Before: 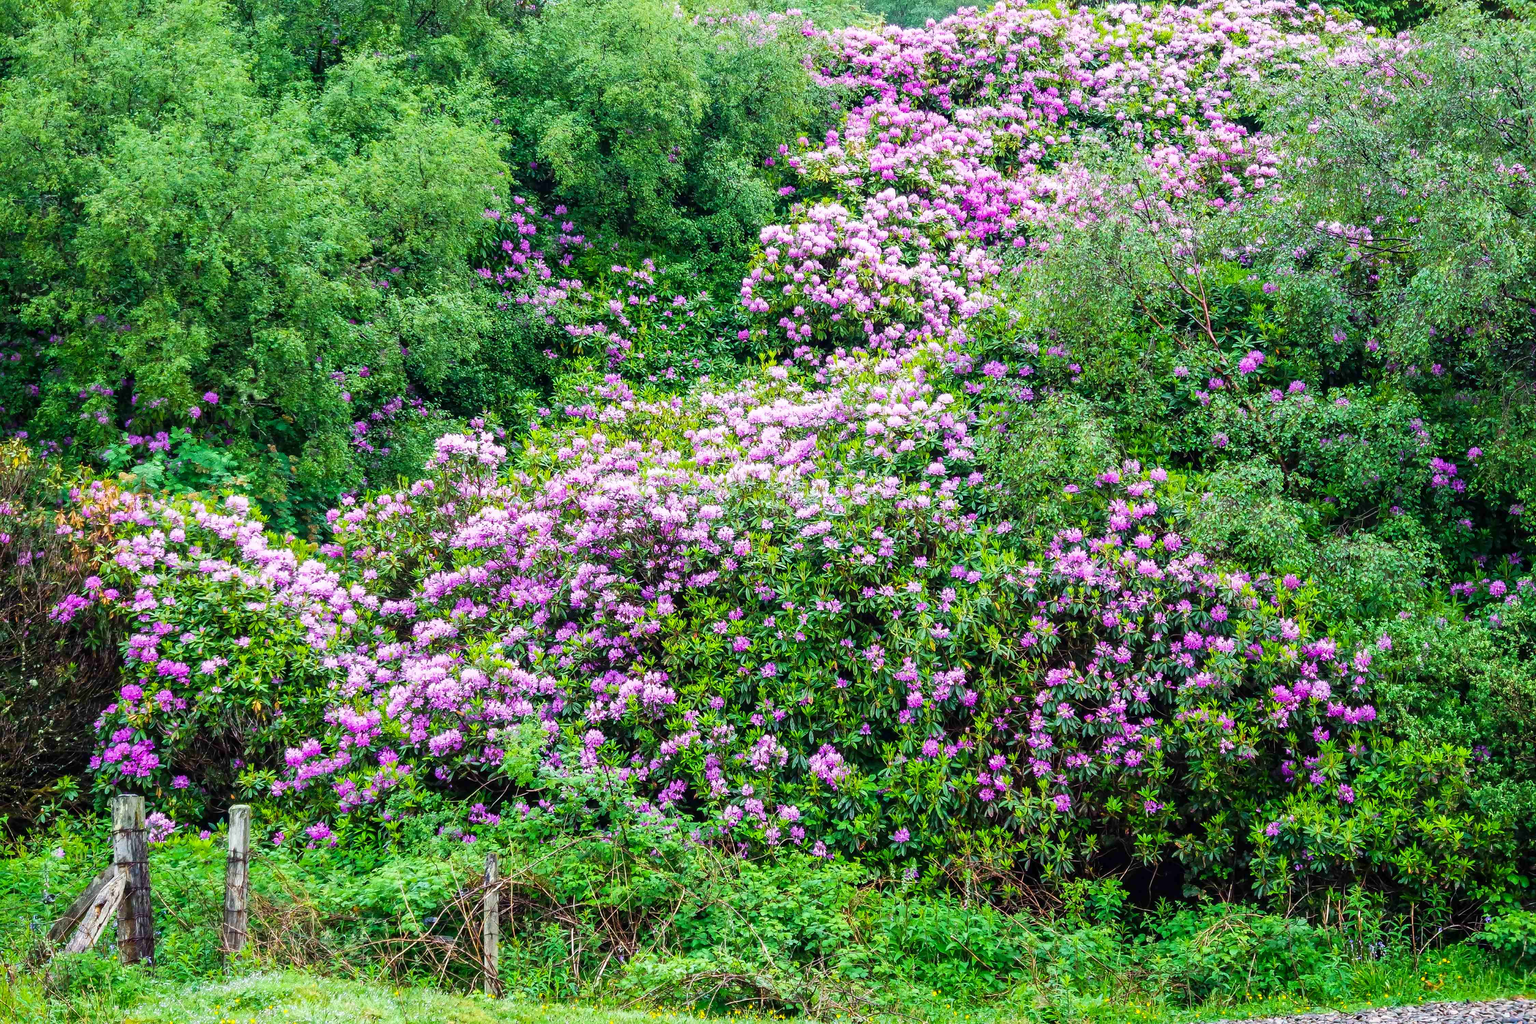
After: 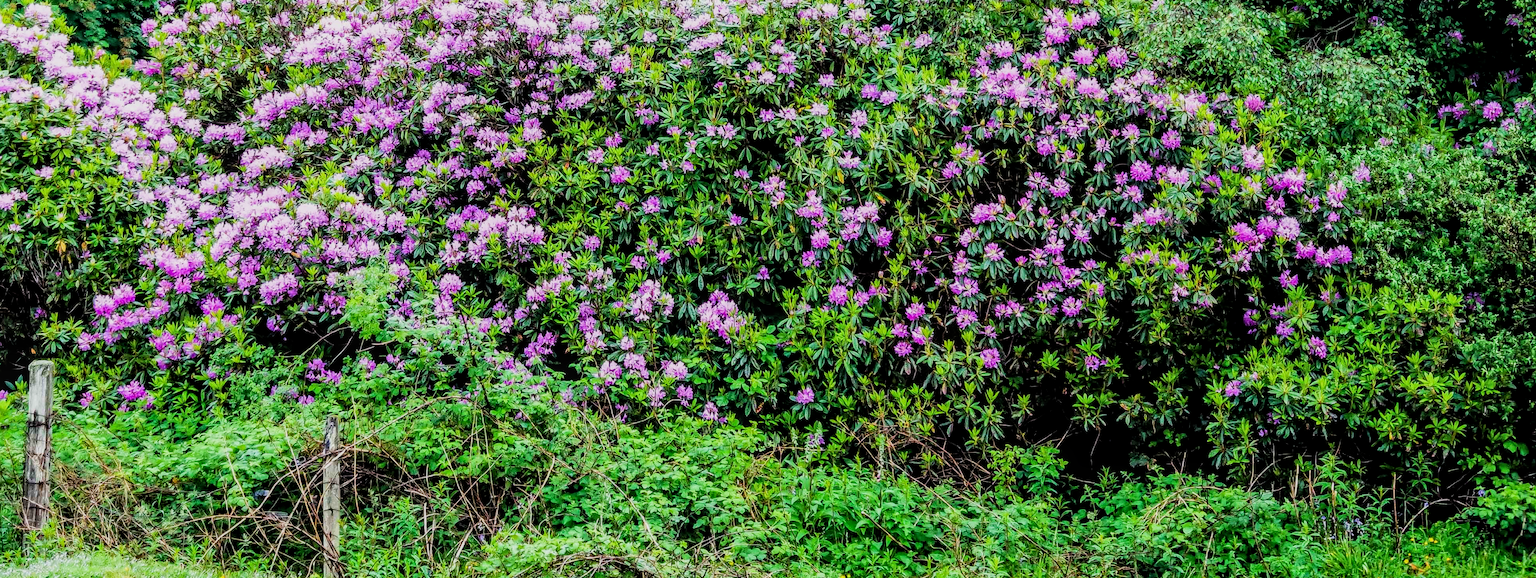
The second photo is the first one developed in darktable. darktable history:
local contrast: on, module defaults
crop and rotate: left 13.306%, top 48.129%, bottom 2.928%
filmic rgb: black relative exposure -5 EV, hardness 2.88, contrast 1.3, highlights saturation mix -30%
exposure: black level correction 0.001, exposure 0.014 EV, compensate highlight preservation false
